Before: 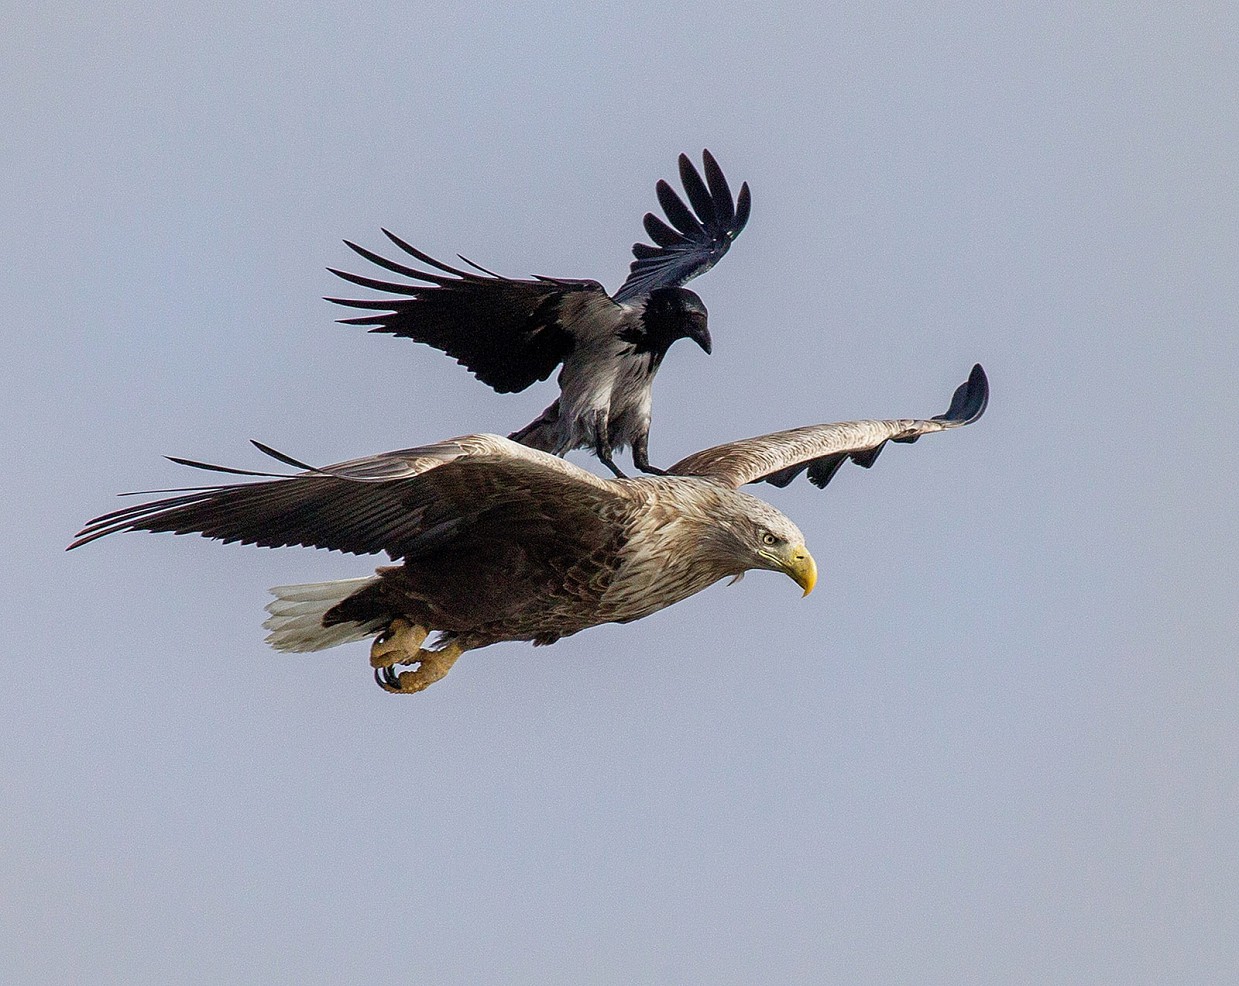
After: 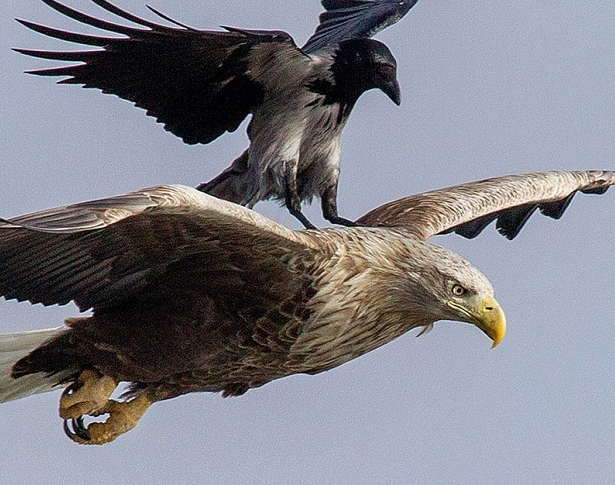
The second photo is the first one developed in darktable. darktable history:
crop: left 25.106%, top 25.29%, right 25.187%, bottom 25.468%
